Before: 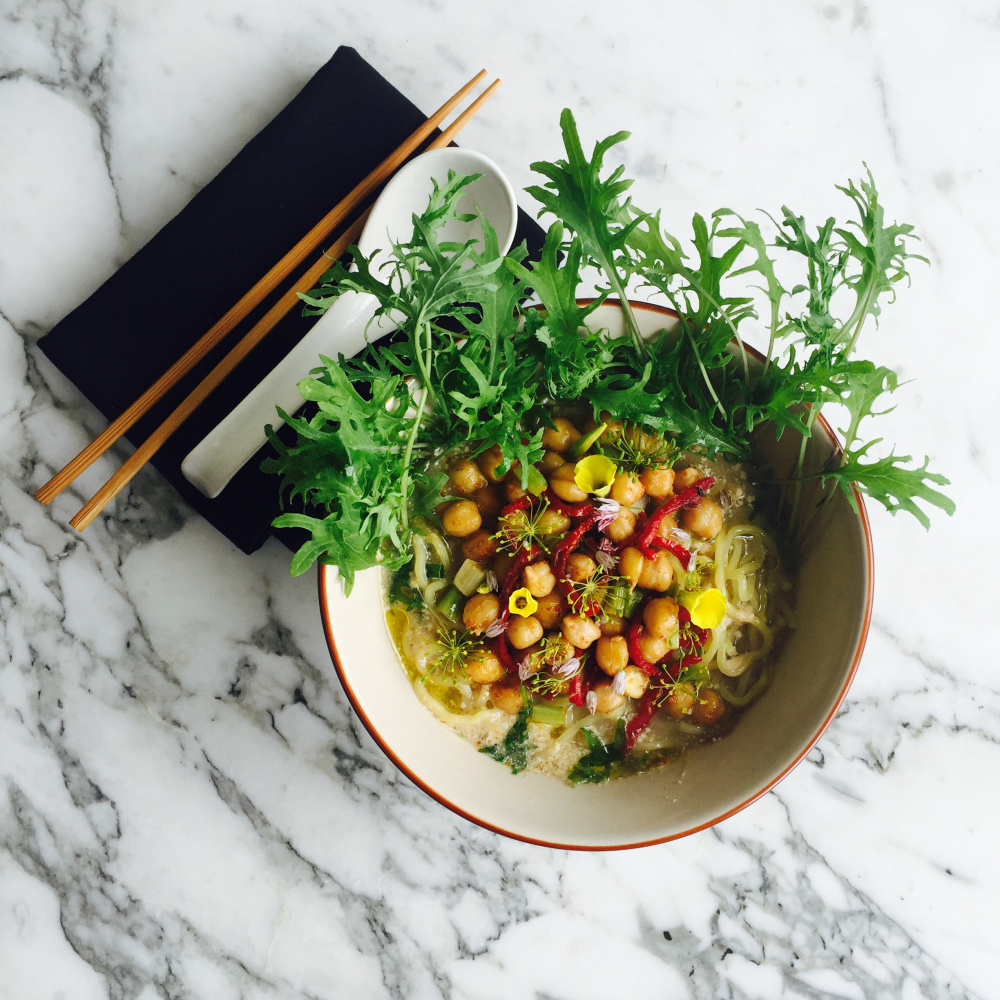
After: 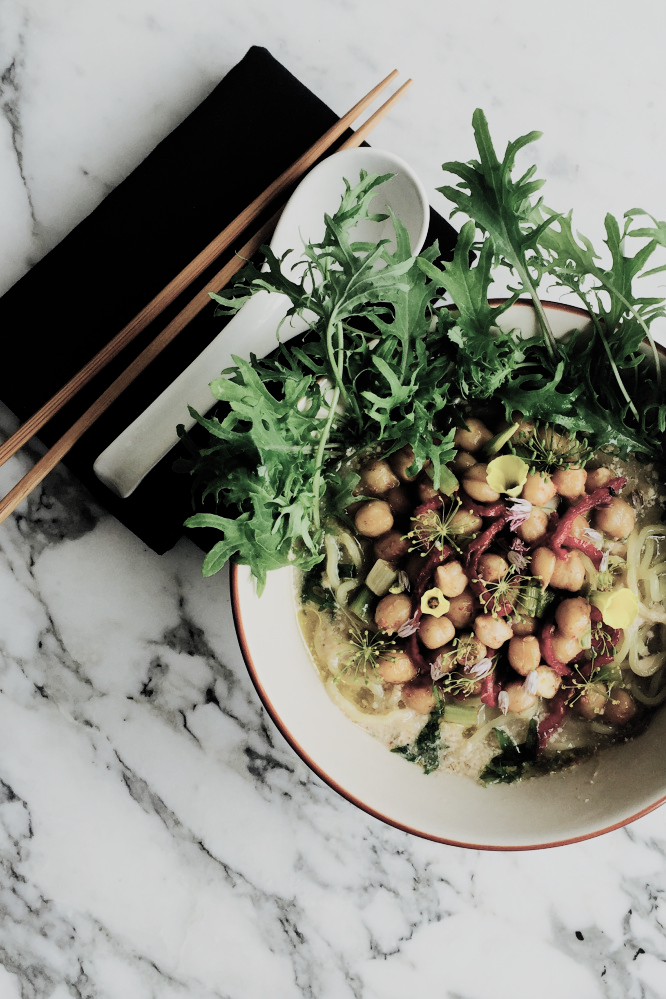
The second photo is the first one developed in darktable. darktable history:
crop and rotate: left 8.869%, right 24.493%
filmic rgb: black relative exposure -5.12 EV, white relative exposure 3.96 EV, threshold 2.94 EV, hardness 2.9, contrast 1.388, highlights saturation mix -18.81%, preserve chrominance RGB euclidean norm, color science v5 (2021), iterations of high-quality reconstruction 0, contrast in shadows safe, contrast in highlights safe, enable highlight reconstruction true
